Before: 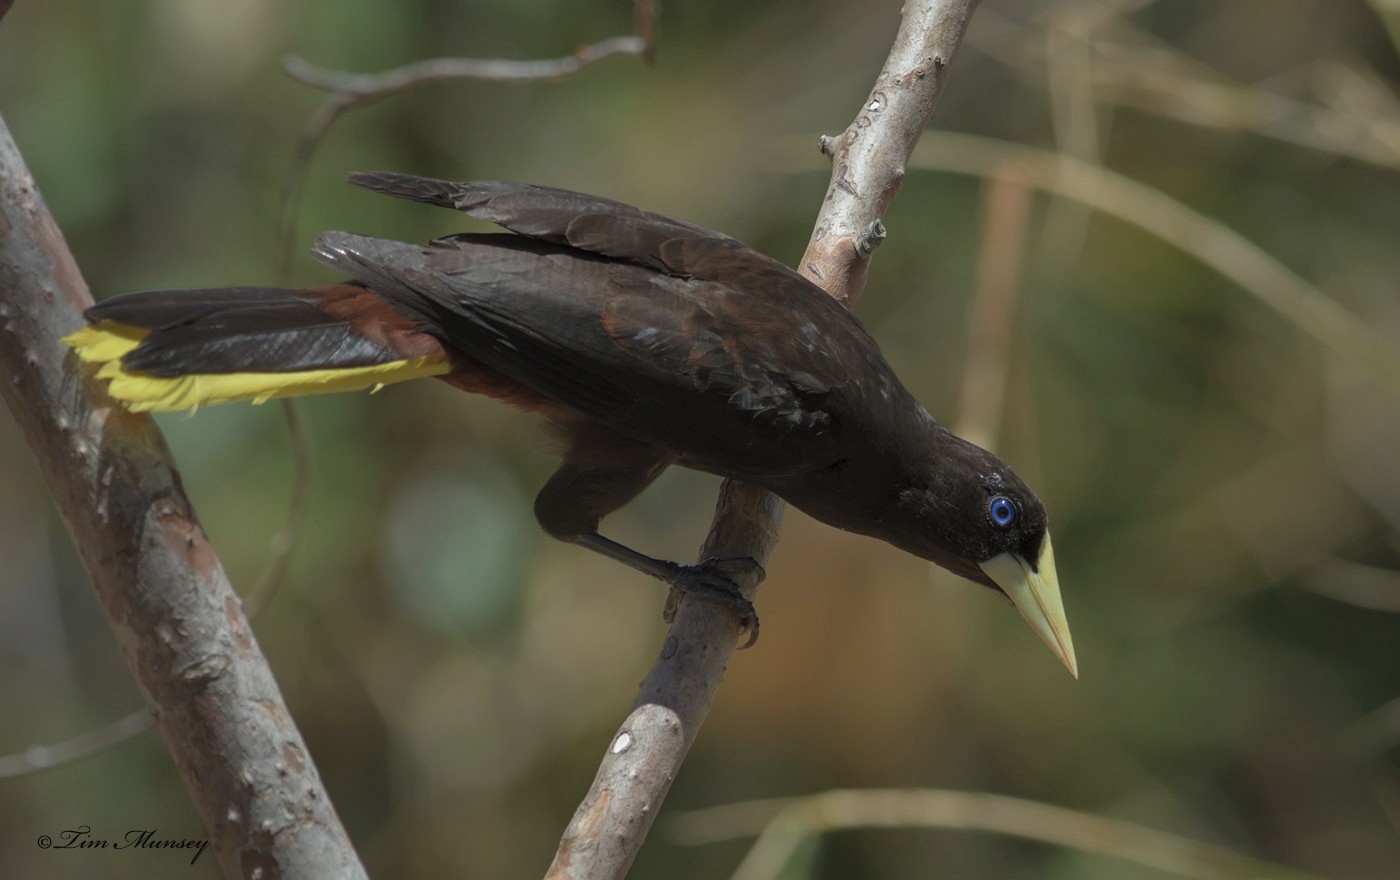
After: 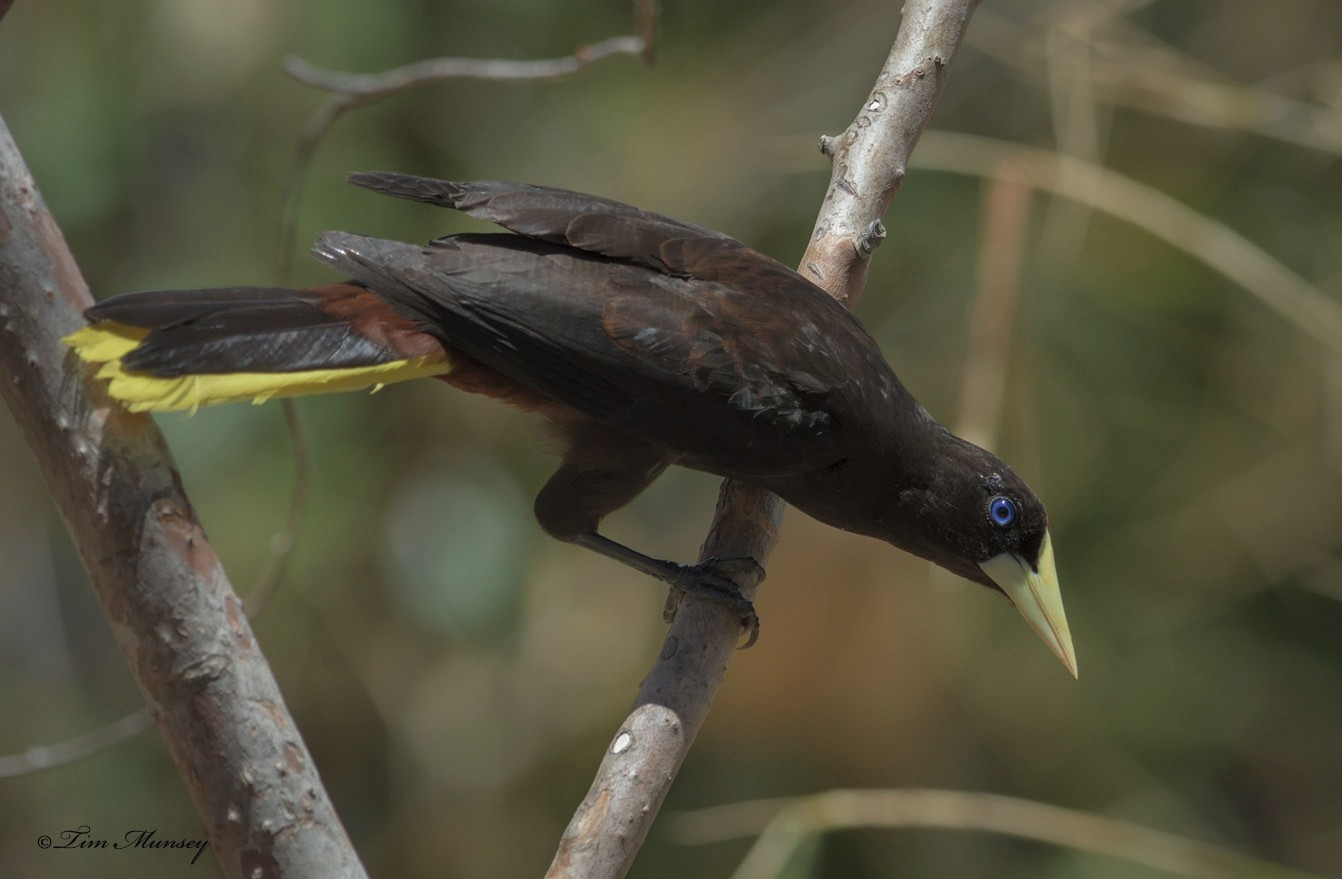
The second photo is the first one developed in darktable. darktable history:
tone equalizer: on, module defaults
crop: right 4.126%, bottom 0.031%
